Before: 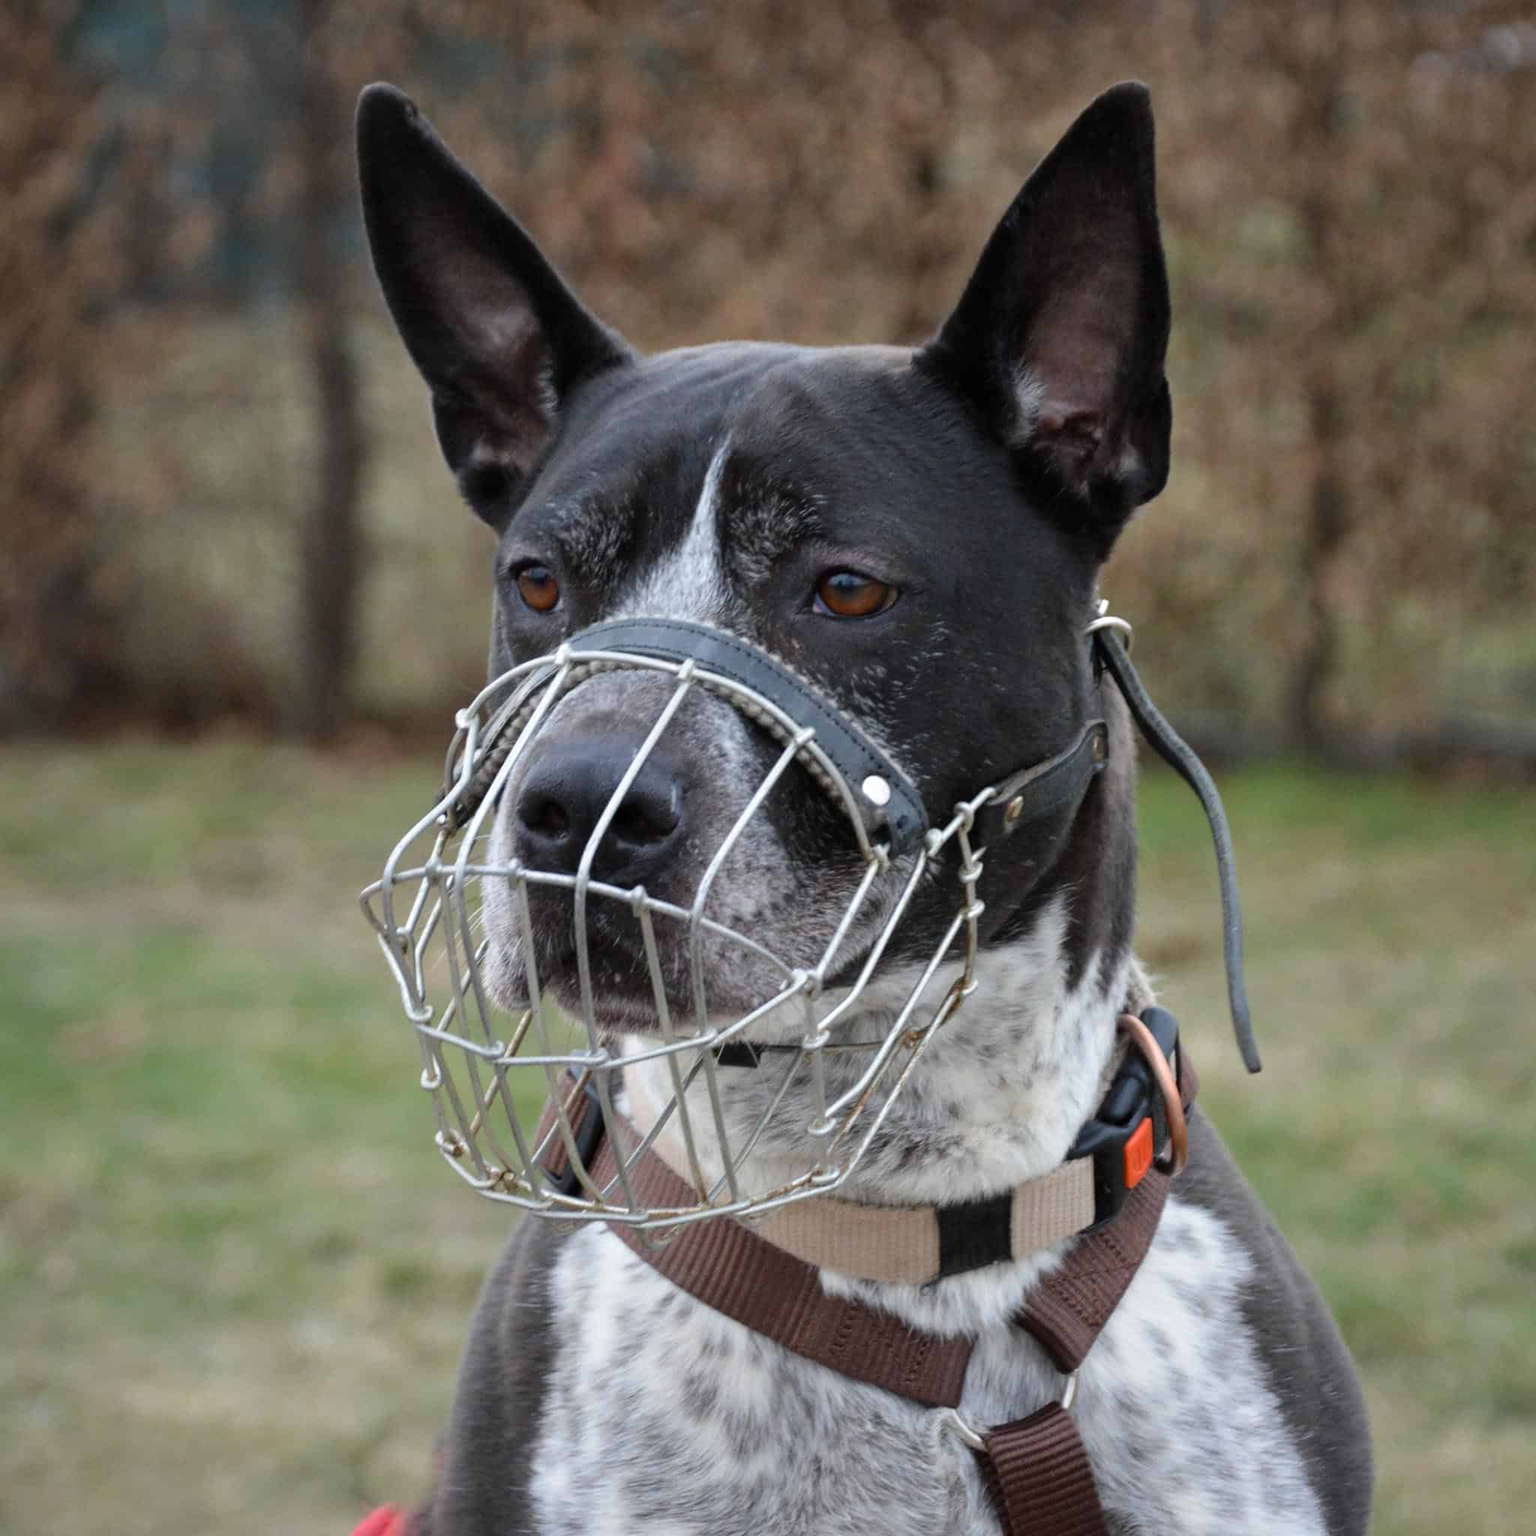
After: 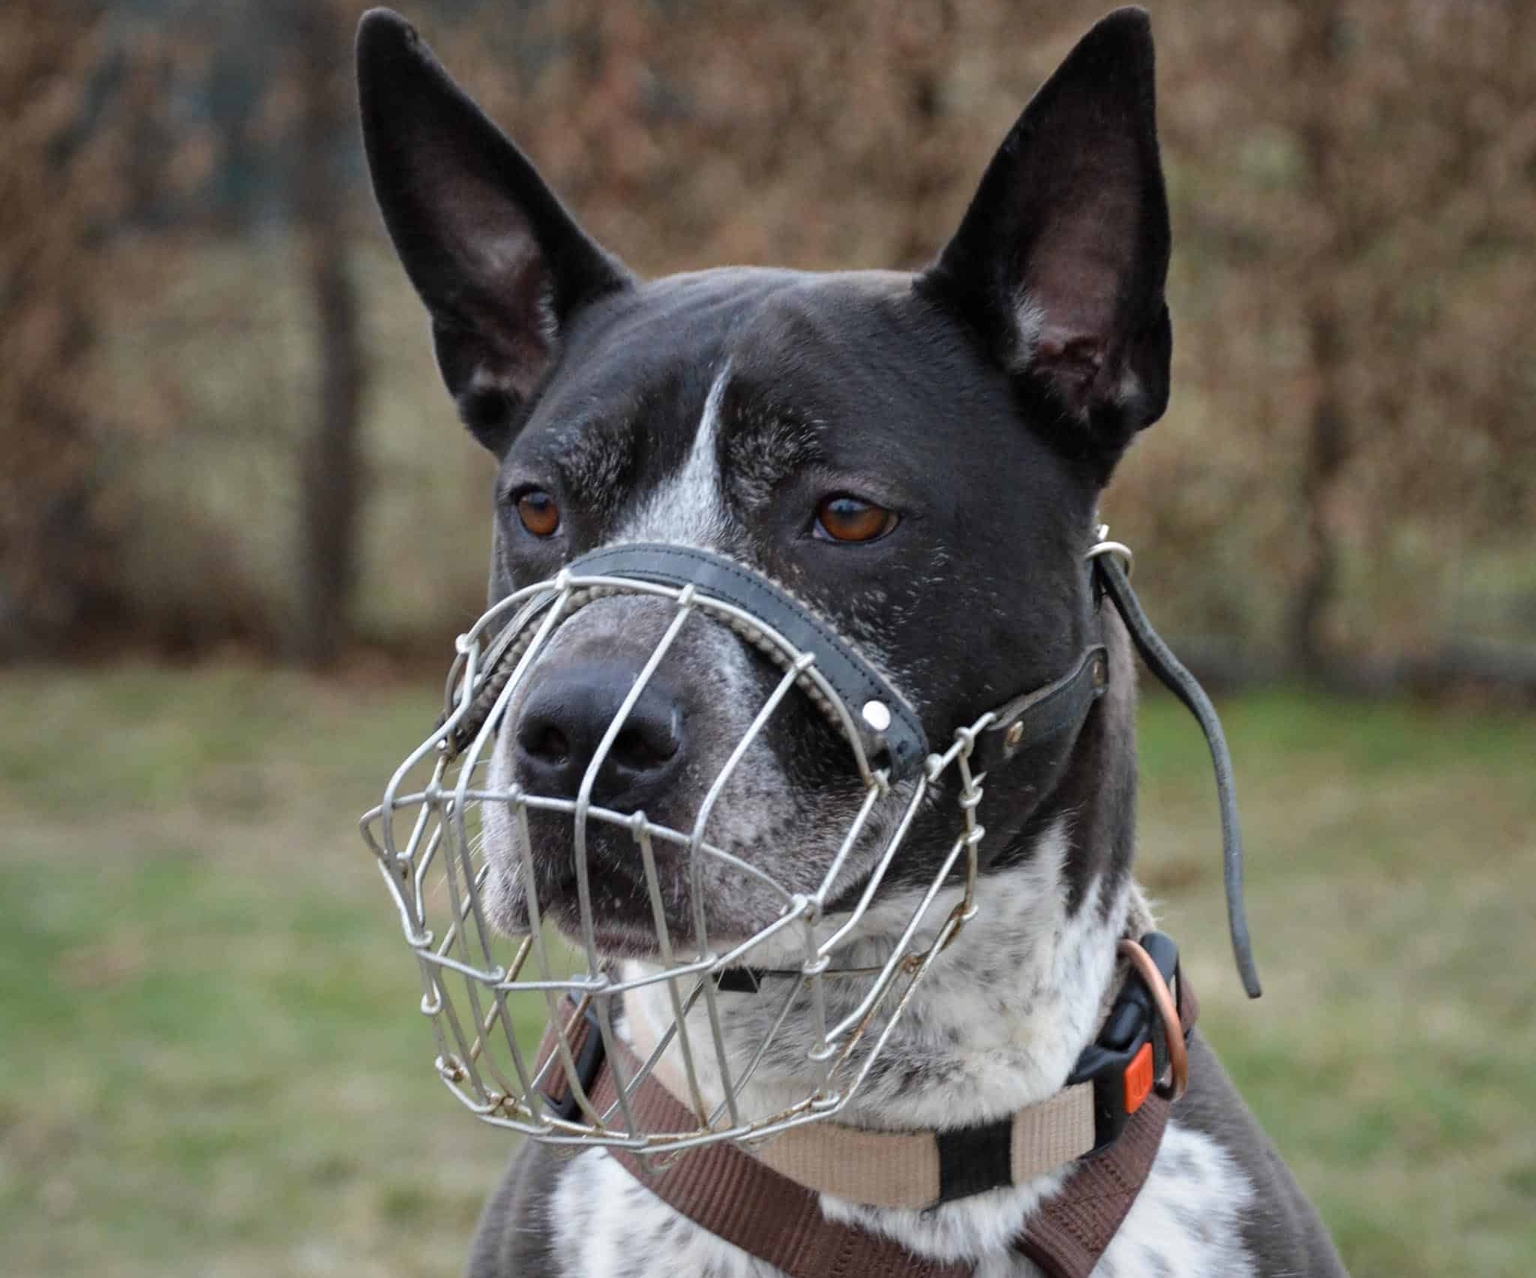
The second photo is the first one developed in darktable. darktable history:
crop: top 4.911%, bottom 11.857%
